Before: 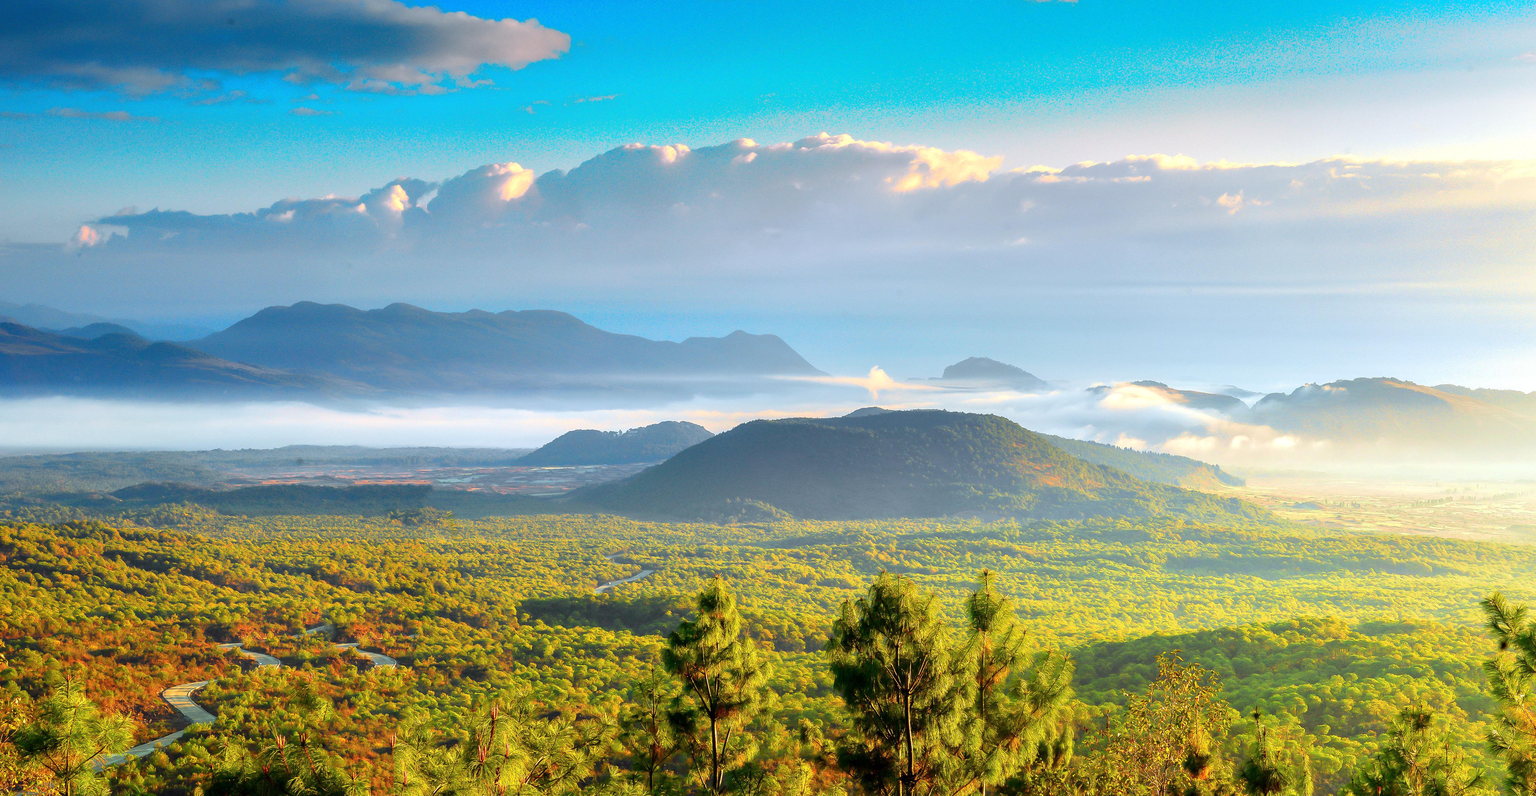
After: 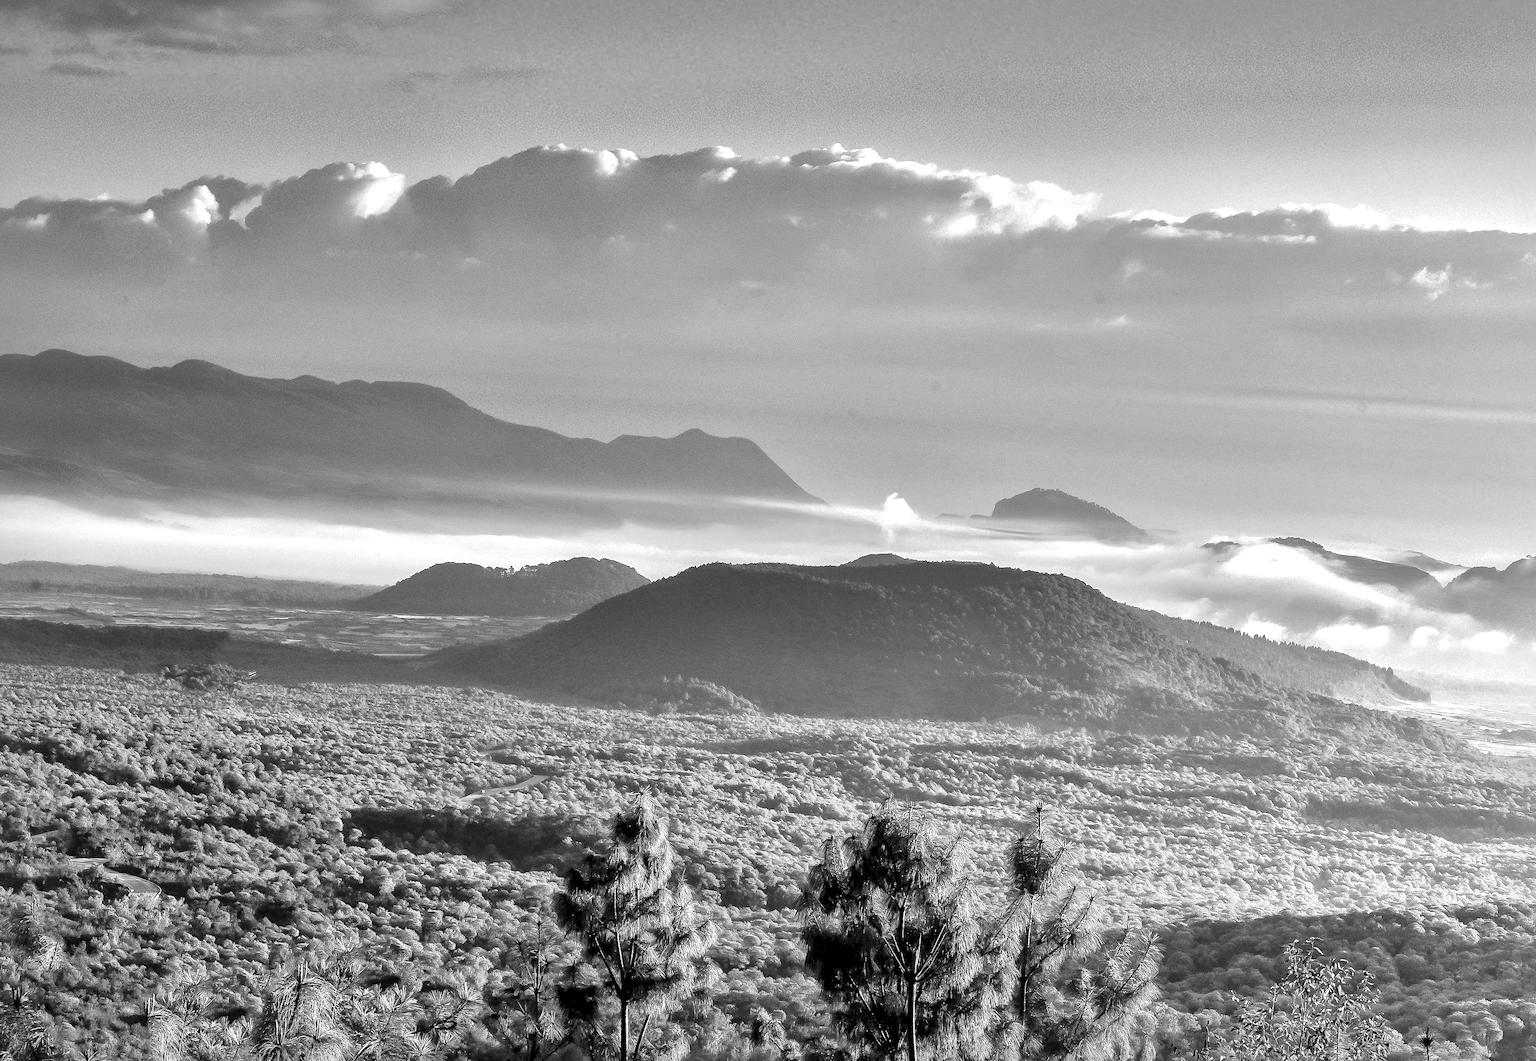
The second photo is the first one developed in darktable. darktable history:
local contrast: mode bilateral grid, contrast 70, coarseness 75, detail 180%, midtone range 0.2
monochrome: a -6.99, b 35.61, size 1.4
base curve: curves: ch0 [(0, 0) (0.74, 0.67) (1, 1)]
crop and rotate: angle -3.27°, left 14.277%, top 0.028%, right 10.766%, bottom 0.028%
